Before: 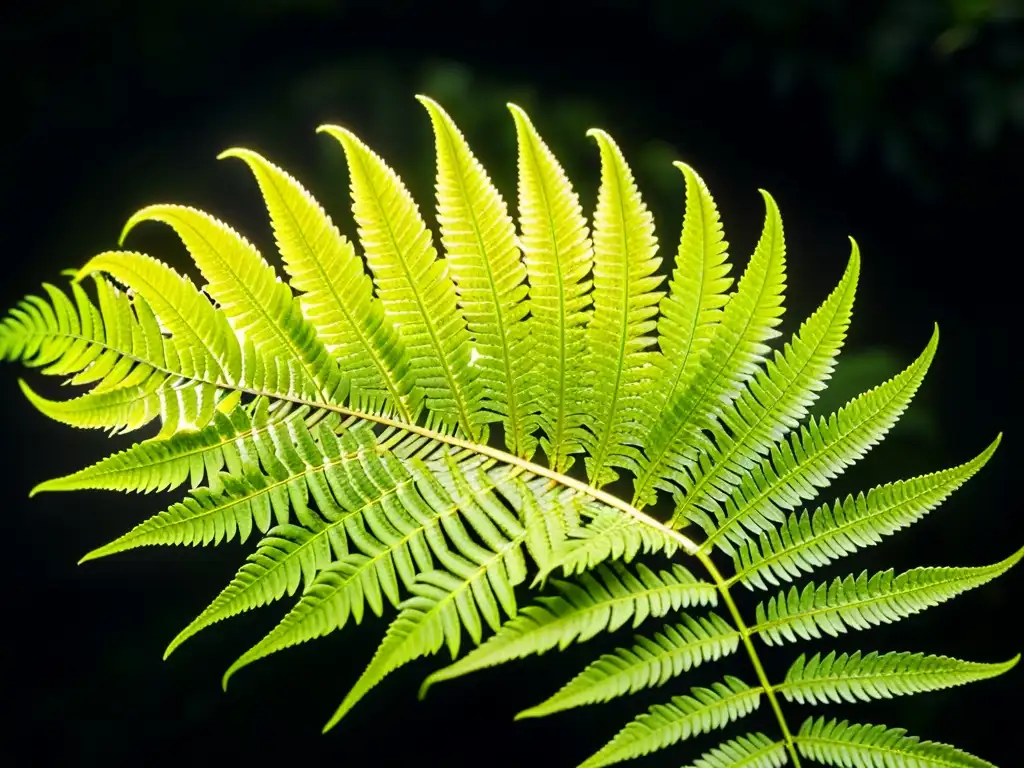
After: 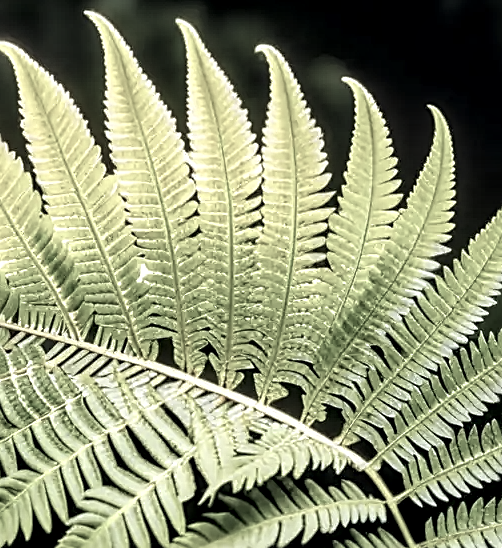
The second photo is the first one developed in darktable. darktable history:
sharpen: on, module defaults
local contrast: highlights 64%, shadows 54%, detail 169%, midtone range 0.509
crop: left 32.392%, top 10.943%, right 18.52%, bottom 17.581%
color zones: curves: ch1 [(0.238, 0.163) (0.476, 0.2) (0.733, 0.322) (0.848, 0.134)]
